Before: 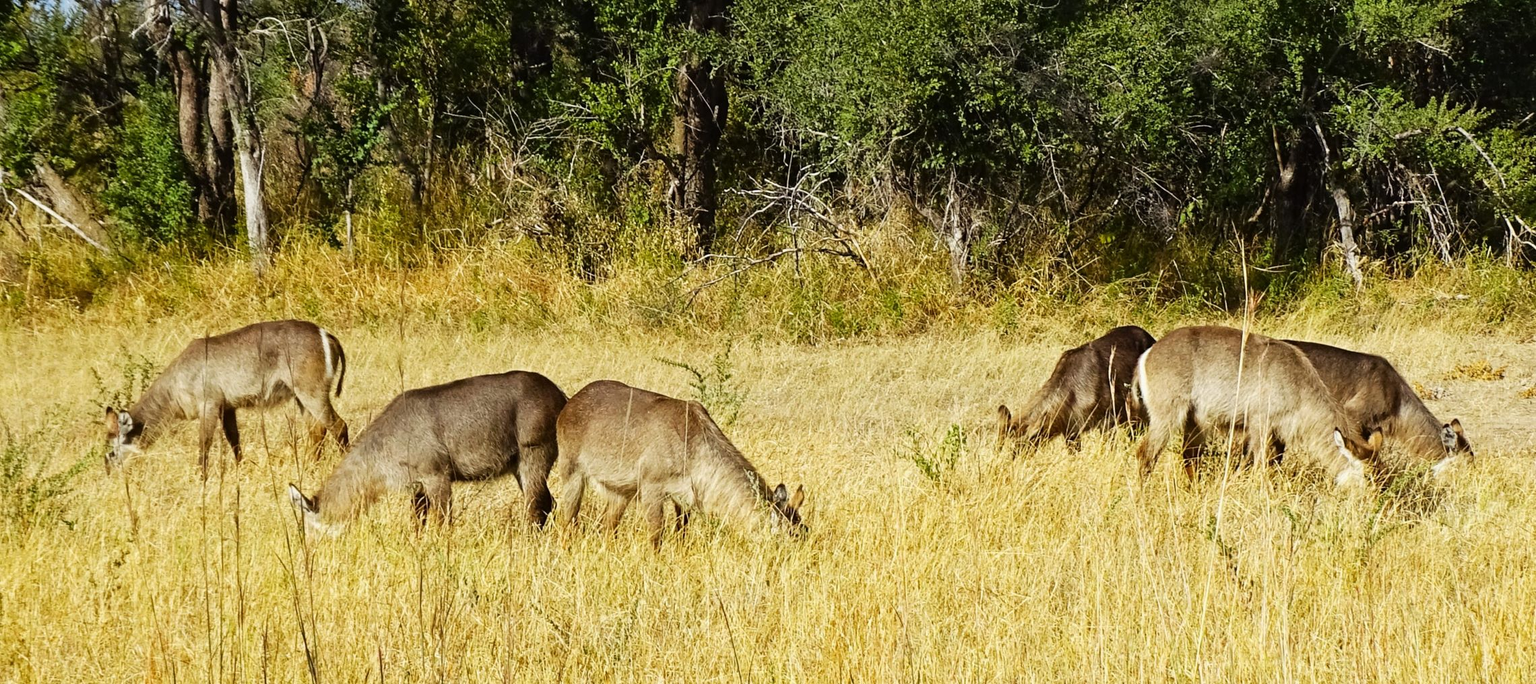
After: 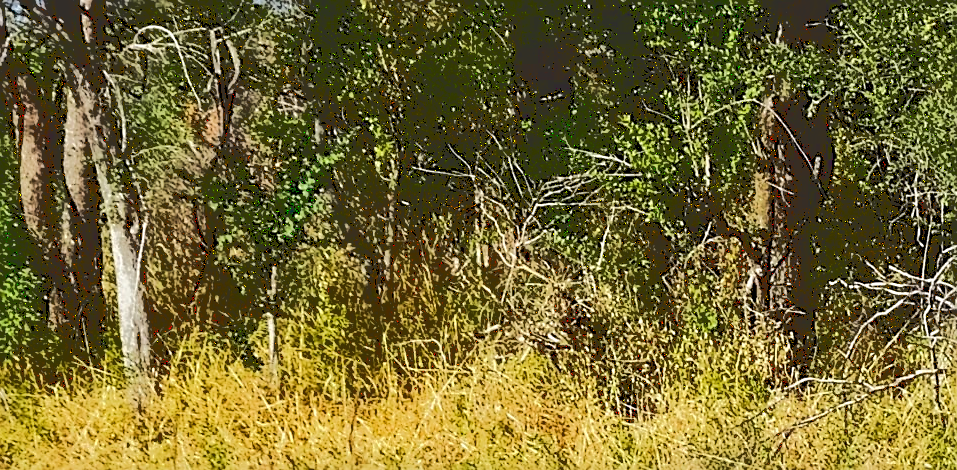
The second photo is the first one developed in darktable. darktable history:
sharpen: on, module defaults
crop and rotate: left 10.817%, top 0.062%, right 47.194%, bottom 53.626%
white balance: red 1, blue 1
base curve: curves: ch0 [(0.065, 0.026) (0.236, 0.358) (0.53, 0.546) (0.777, 0.841) (0.924, 0.992)], preserve colors average RGB
